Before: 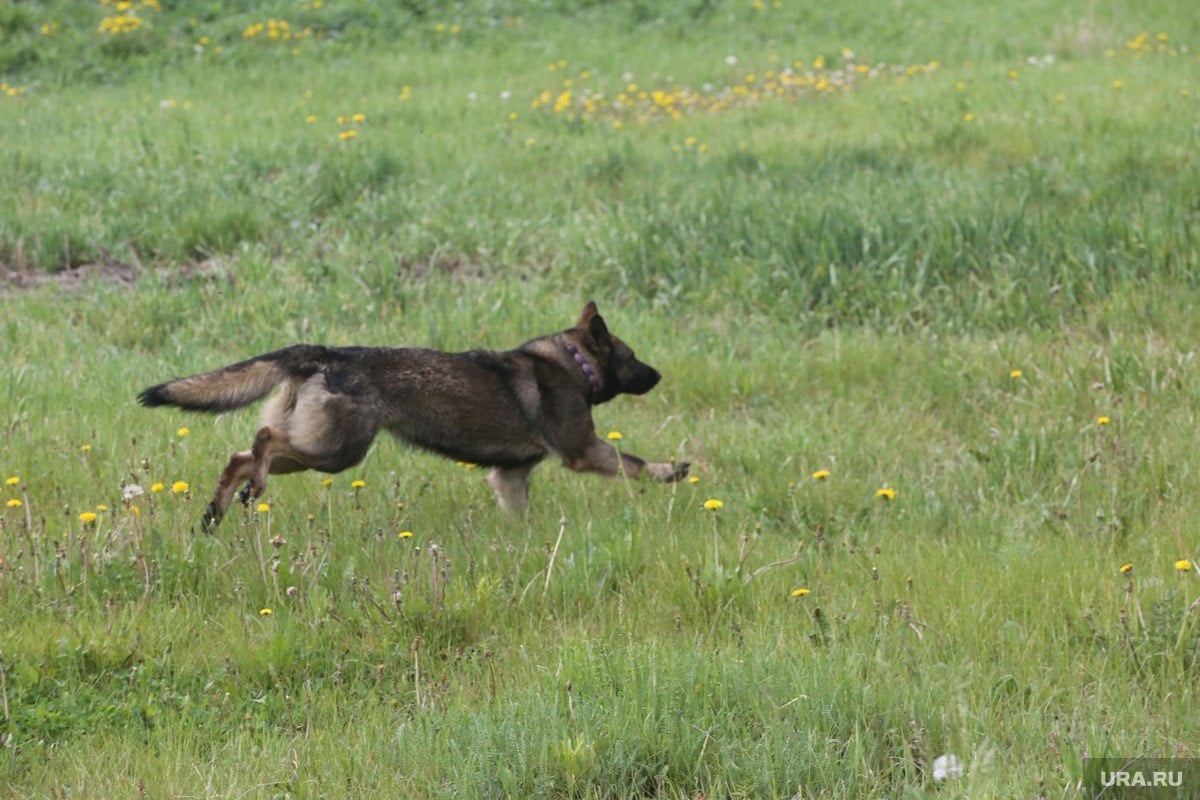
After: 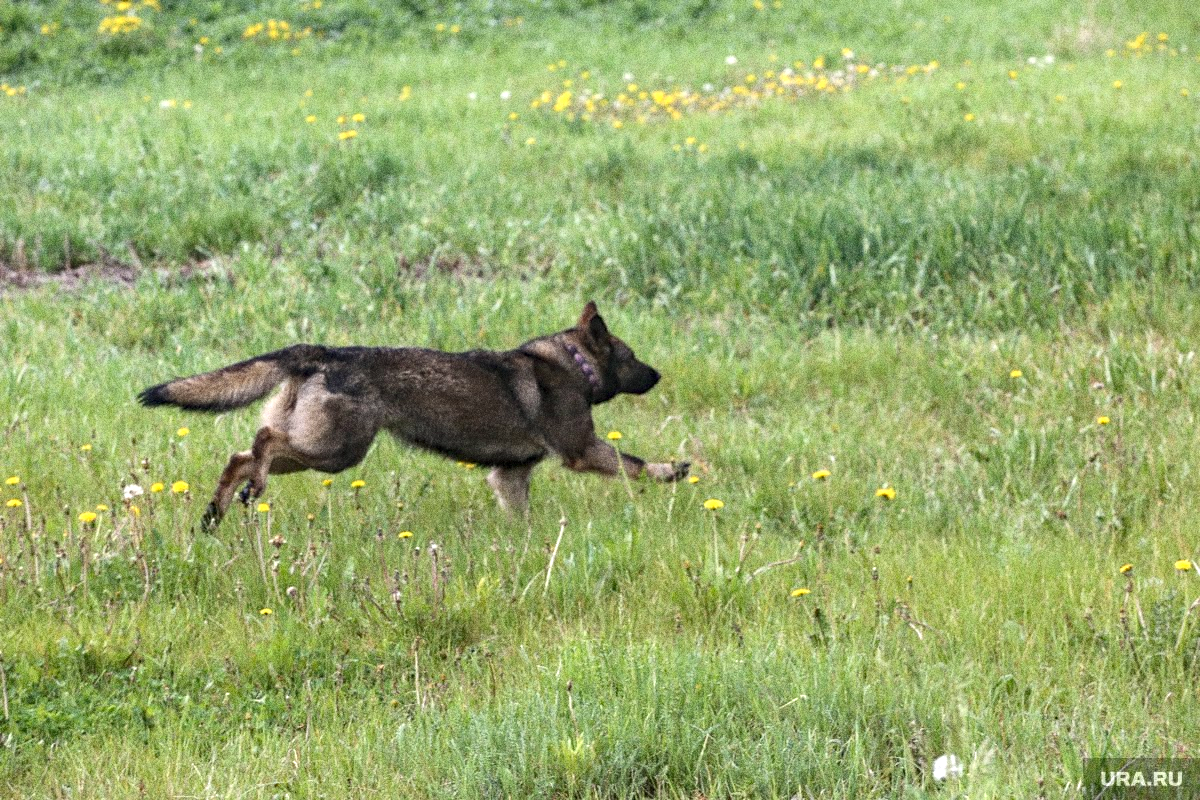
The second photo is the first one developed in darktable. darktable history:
grain: coarseness 14.49 ISO, strength 48.04%, mid-tones bias 35%
haze removal: compatibility mode true, adaptive false
local contrast: detail 130%
exposure: black level correction -0.002, exposure 0.54 EV, compensate highlight preservation false
